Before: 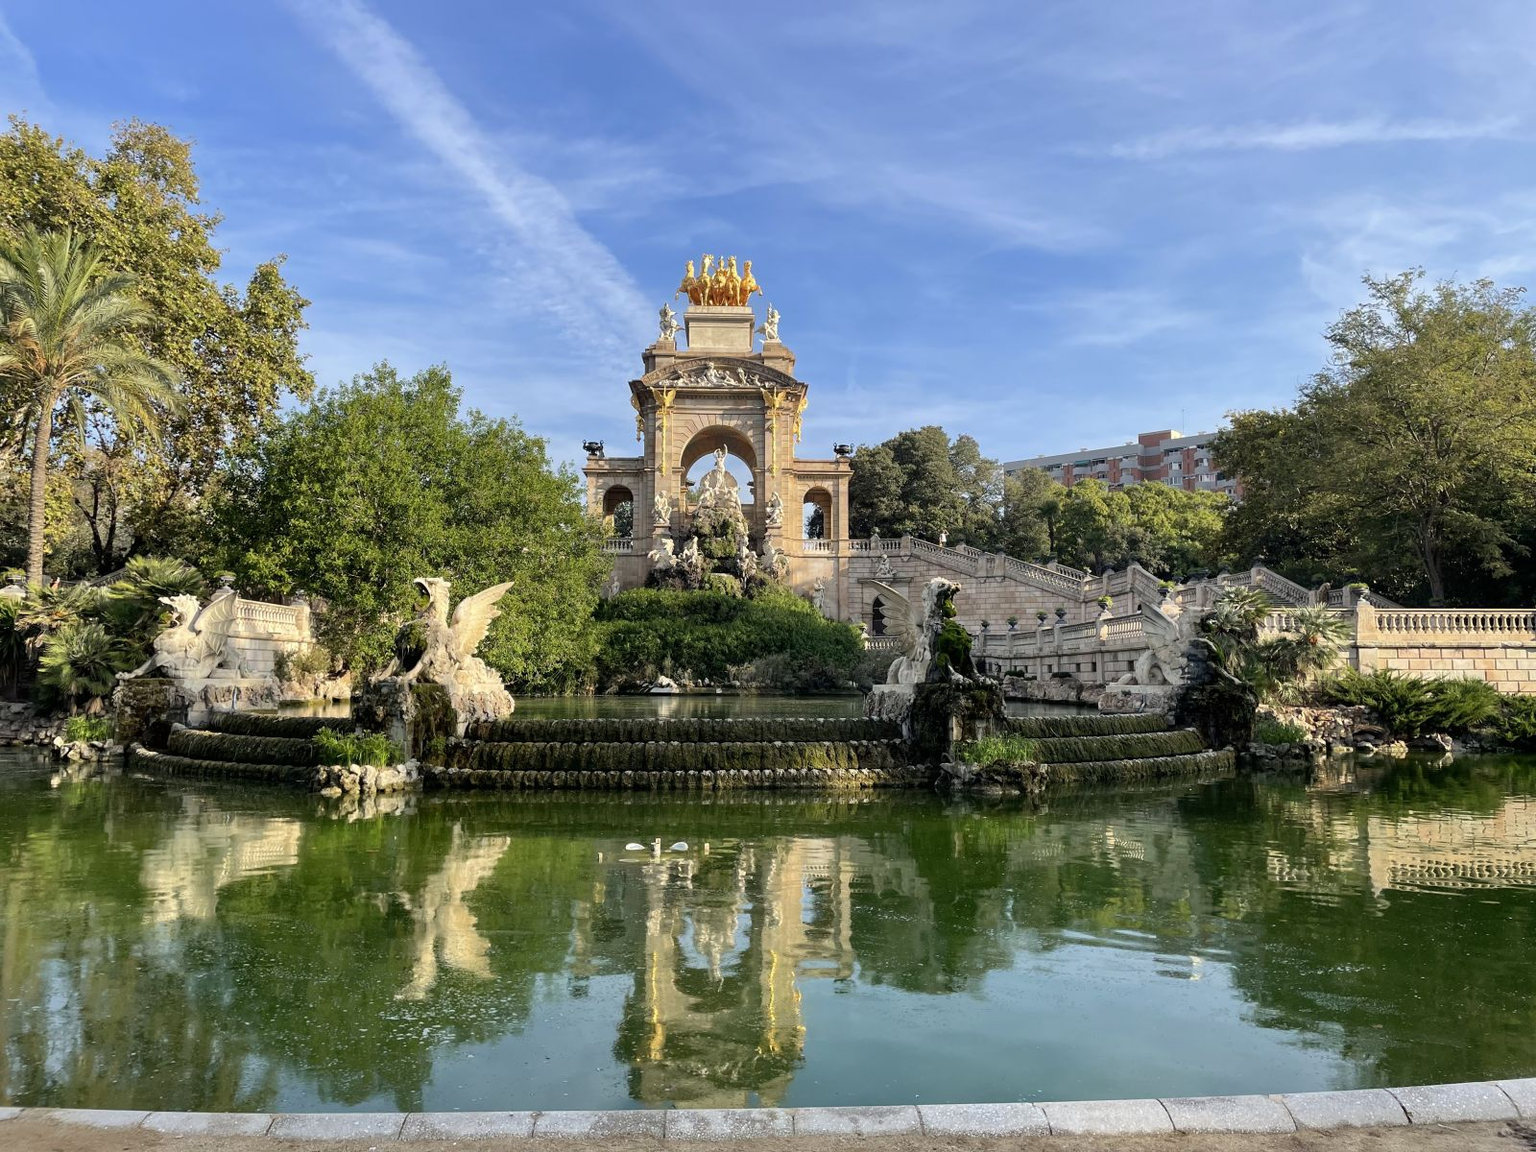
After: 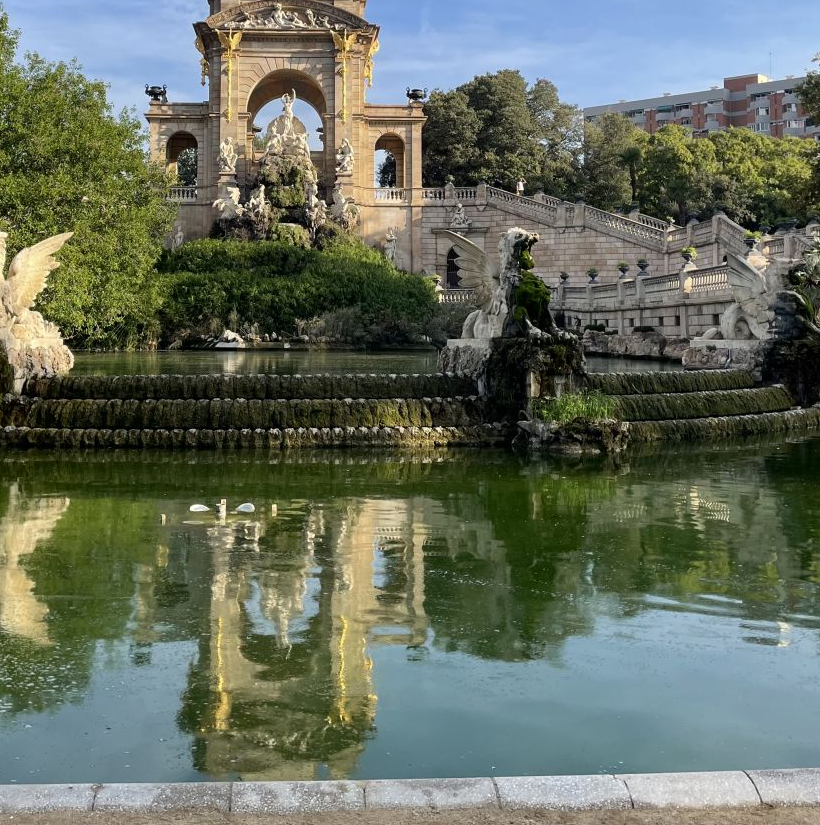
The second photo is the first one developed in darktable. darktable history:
crop and rotate: left 28.882%, top 31.196%, right 19.818%
contrast brightness saturation: contrast 0.033, brightness -0.031
